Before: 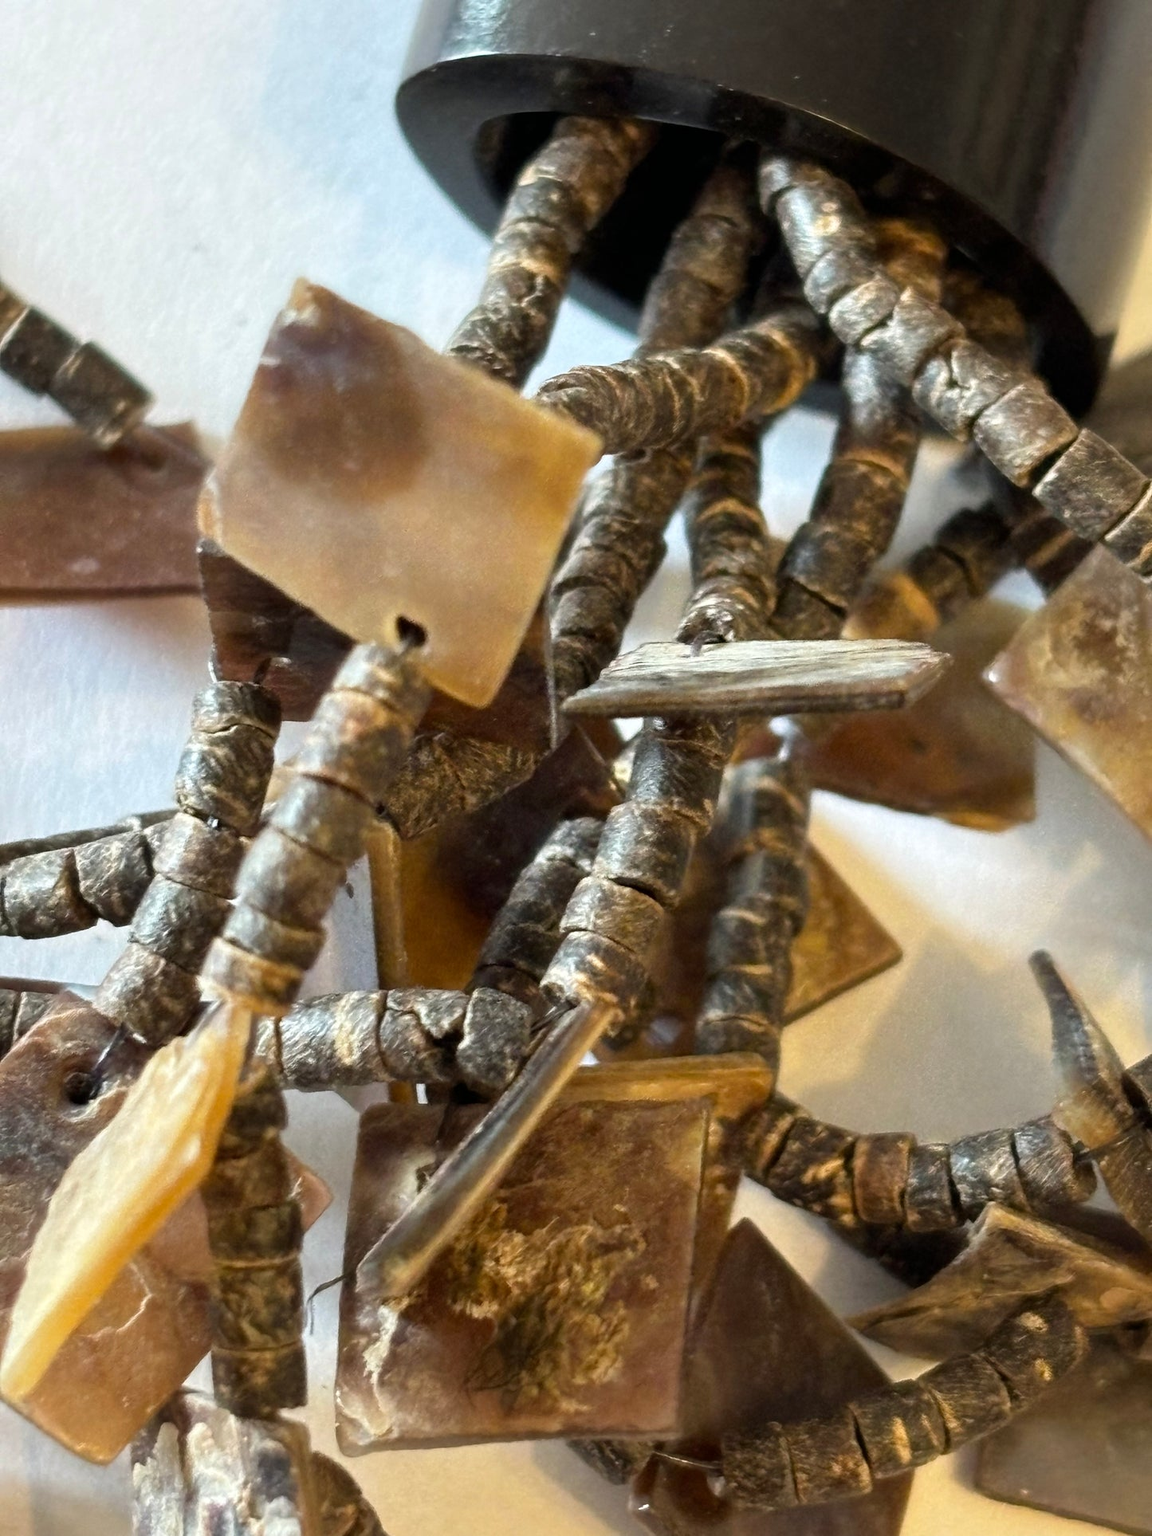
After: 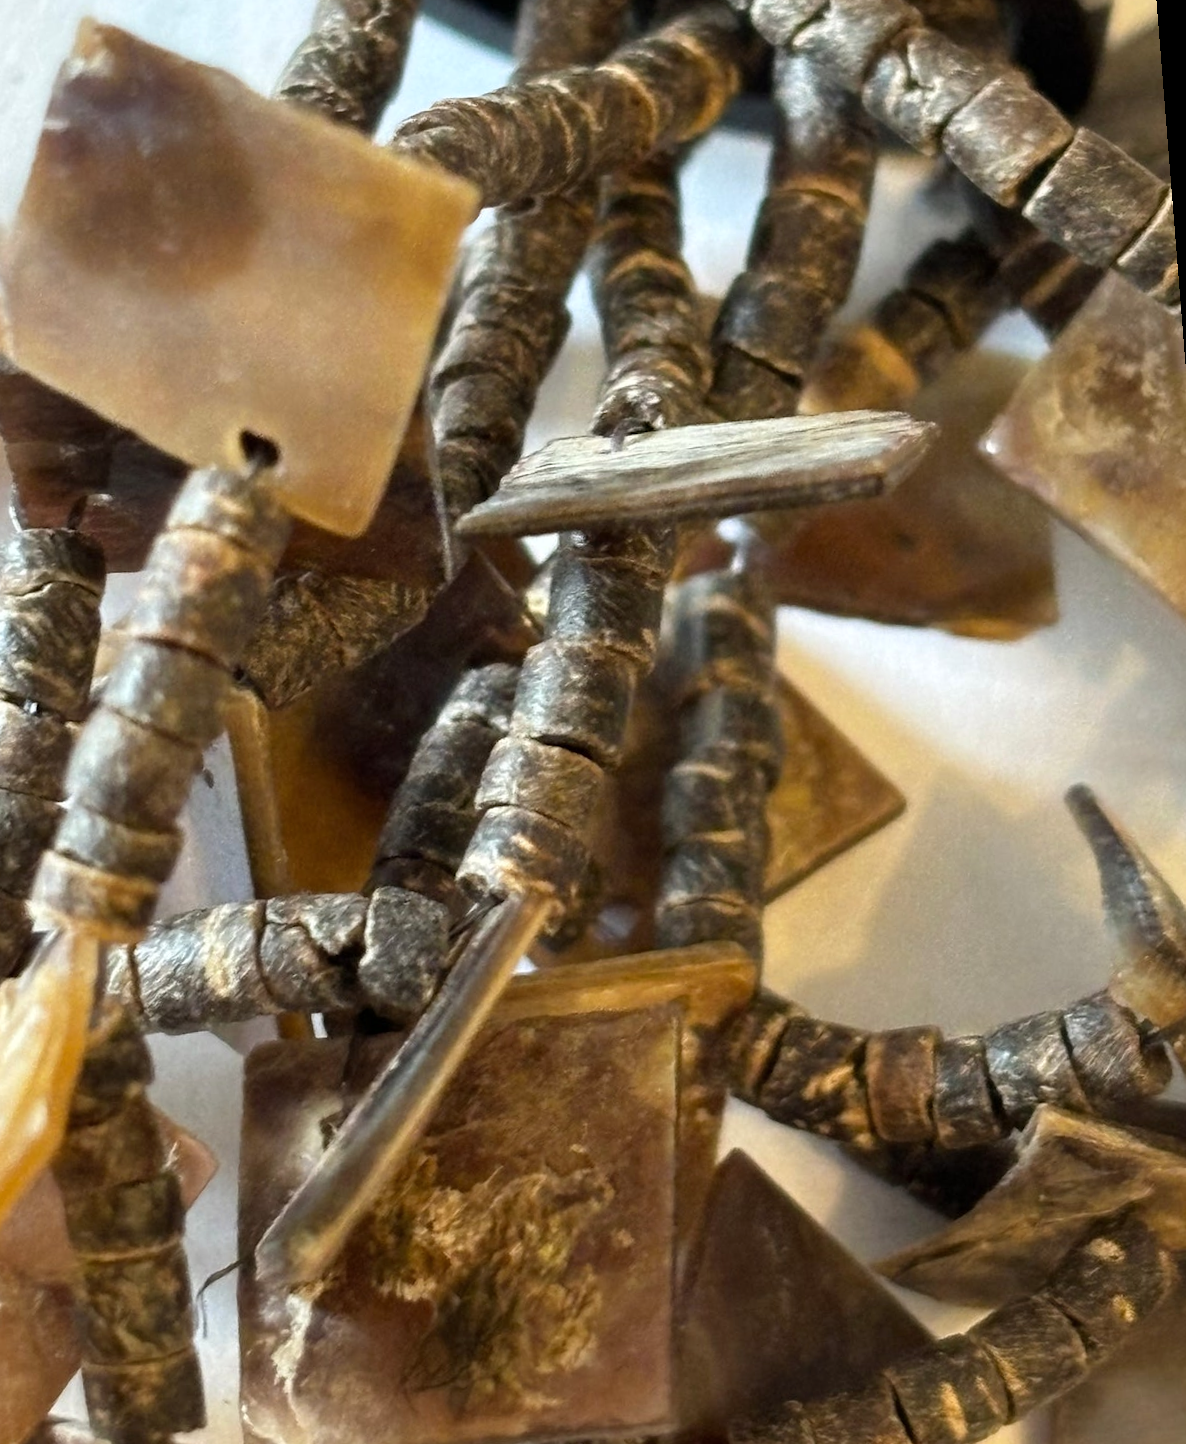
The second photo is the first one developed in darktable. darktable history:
color zones: curves: ch0 [(0.068, 0.464) (0.25, 0.5) (0.48, 0.508) (0.75, 0.536) (0.886, 0.476) (0.967, 0.456)]; ch1 [(0.066, 0.456) (0.25, 0.5) (0.616, 0.508) (0.746, 0.56) (0.934, 0.444)]
rotate and perspective: rotation -4.57°, crop left 0.054, crop right 0.944, crop top 0.087, crop bottom 0.914
crop: left 16.315%, top 14.246%
